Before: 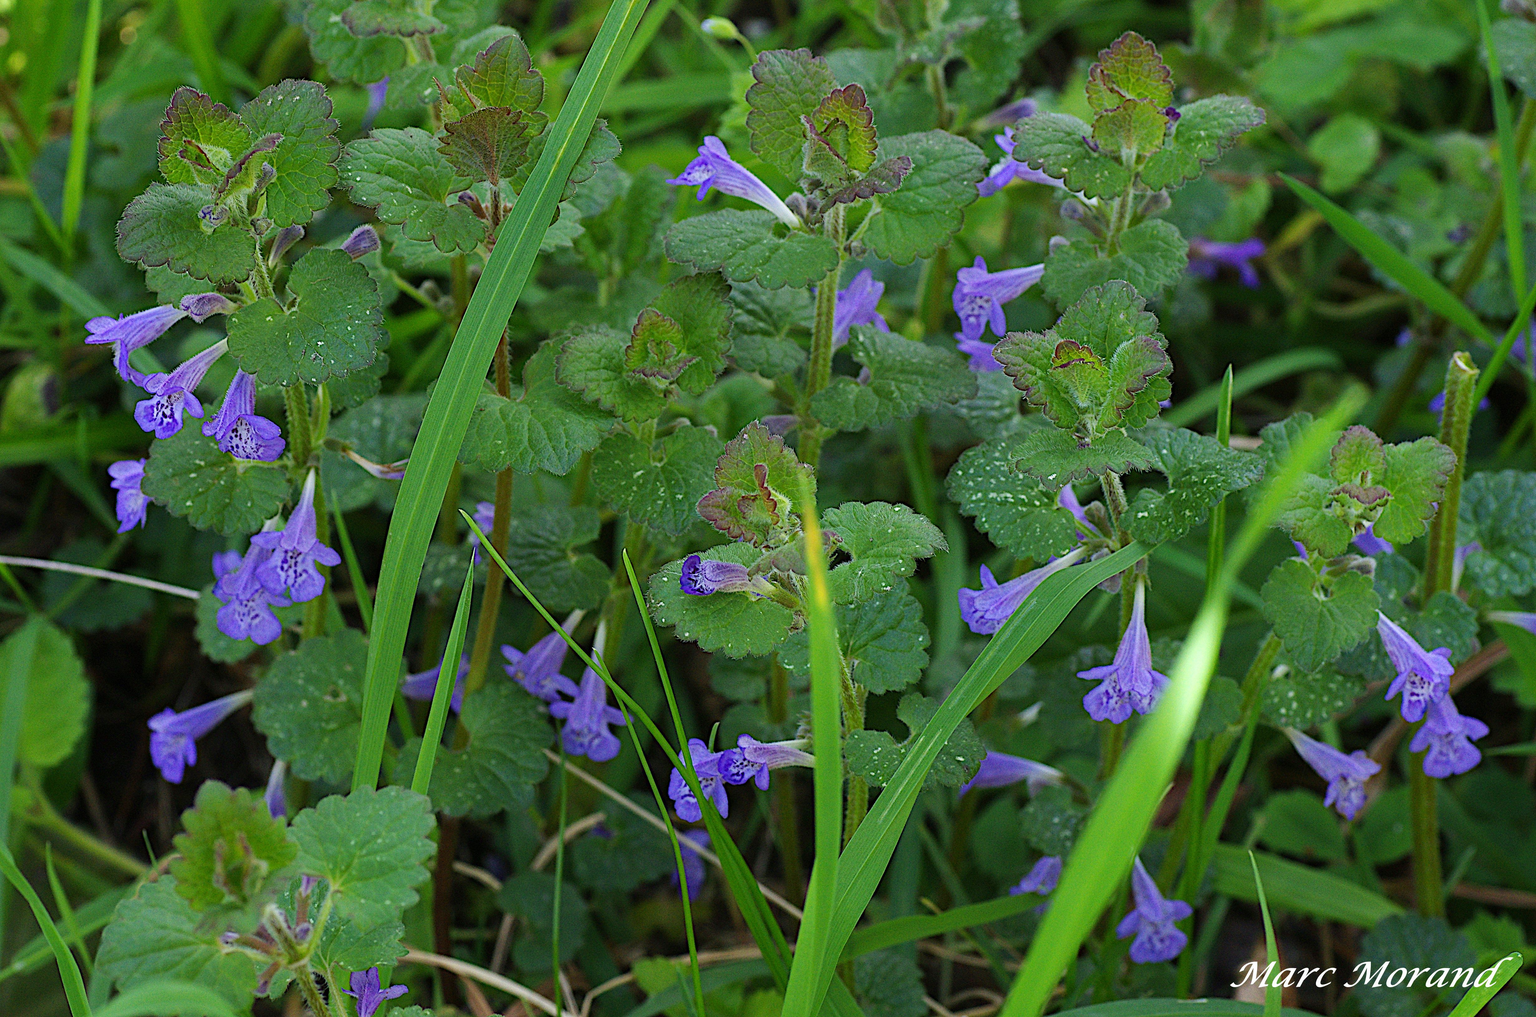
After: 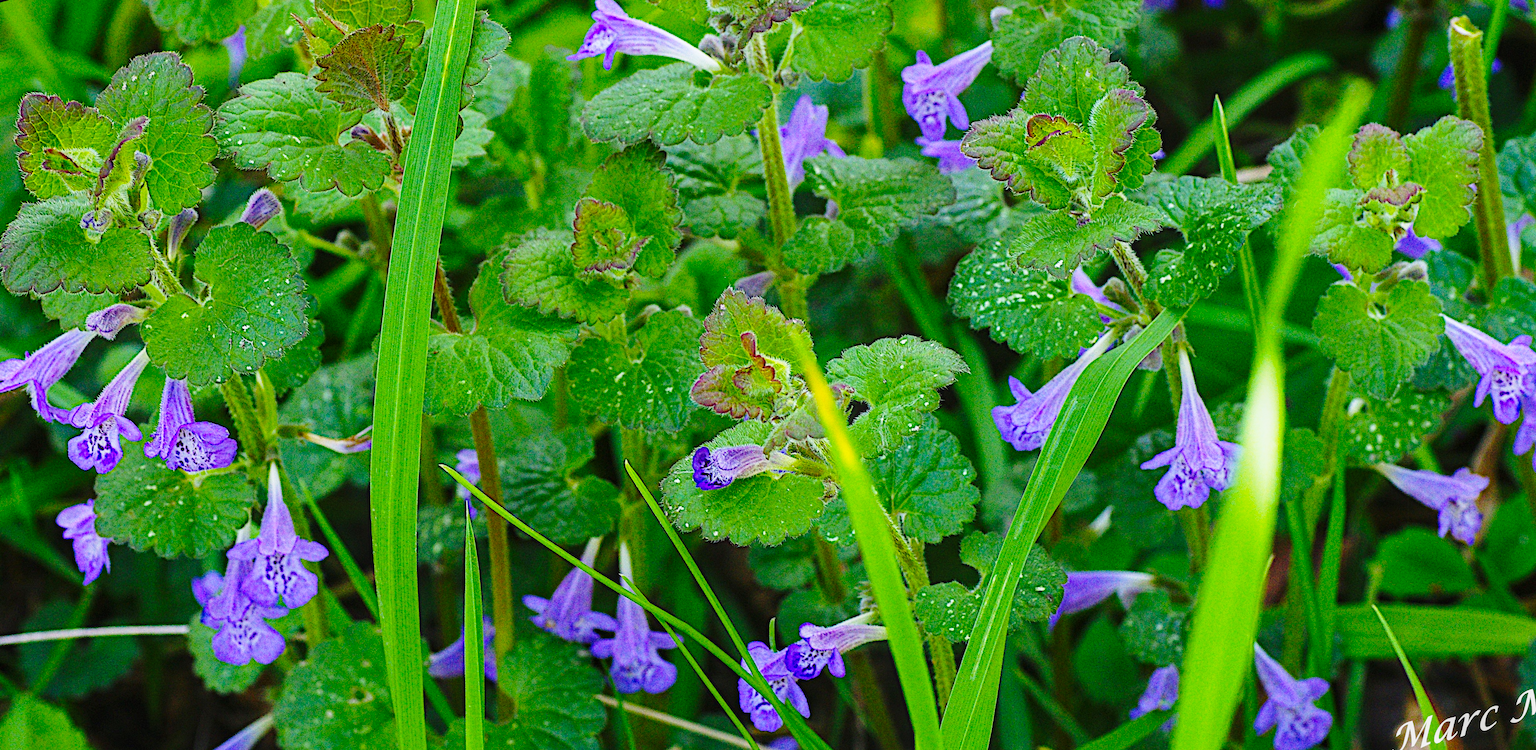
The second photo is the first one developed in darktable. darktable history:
color balance rgb: perceptual saturation grading › global saturation 20%, global vibrance 20%
local contrast: detail 110%
rotate and perspective: rotation -14.8°, crop left 0.1, crop right 0.903, crop top 0.25, crop bottom 0.748
base curve: curves: ch0 [(0, 0) (0.028, 0.03) (0.121, 0.232) (0.46, 0.748) (0.859, 0.968) (1, 1)], preserve colors none
